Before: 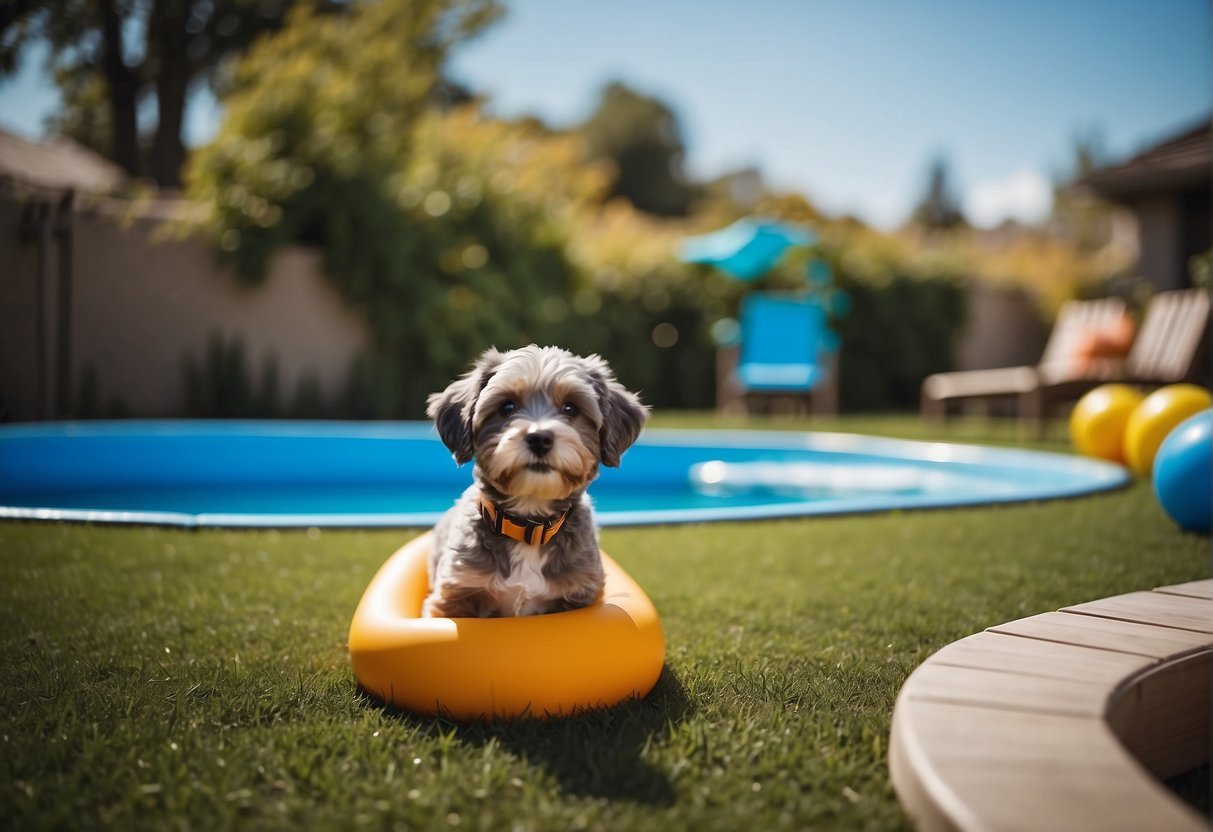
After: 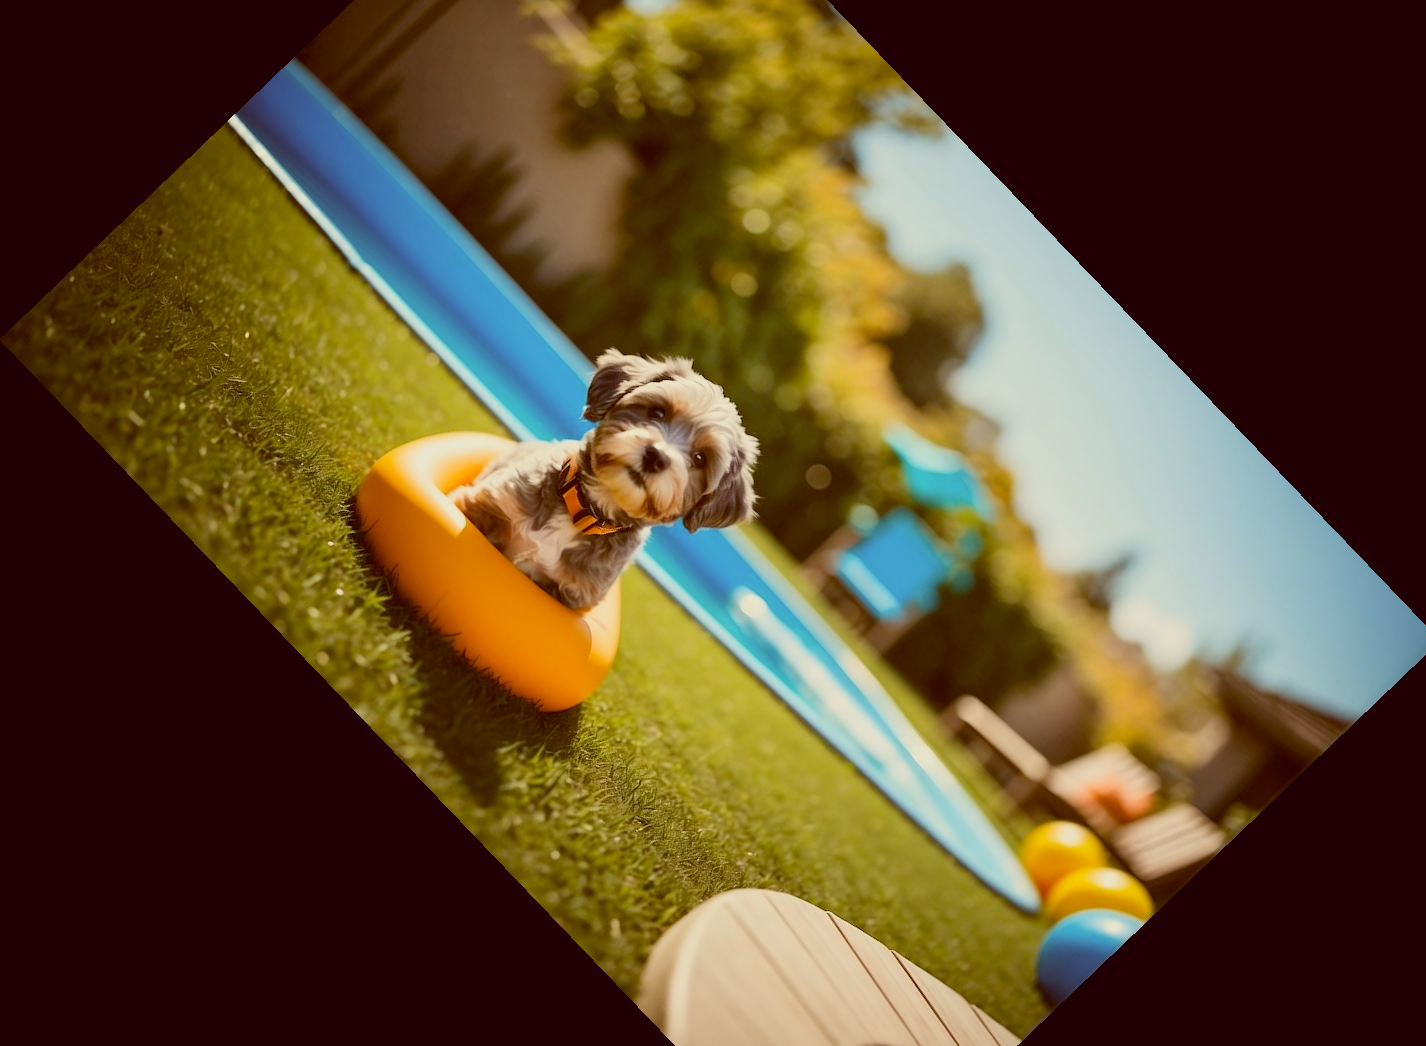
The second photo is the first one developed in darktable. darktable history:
contrast brightness saturation: contrast 0.2, brightness 0.16, saturation 0.22
crop and rotate: angle -46.26°, top 16.234%, right 0.912%, bottom 11.704%
filmic rgb: middle gray luminance 18.42%, black relative exposure -10.5 EV, white relative exposure 3.4 EV, threshold 6 EV, target black luminance 0%, hardness 6.03, latitude 99%, contrast 0.847, shadows ↔ highlights balance 0.505%, add noise in highlights 0, preserve chrominance max RGB, color science v3 (2019), use custom middle-gray values true, iterations of high-quality reconstruction 0, contrast in highlights soft, enable highlight reconstruction true
color balance: lift [1.001, 1.007, 1, 0.993], gamma [1.023, 1.026, 1.01, 0.974], gain [0.964, 1.059, 1.073, 0.927]
